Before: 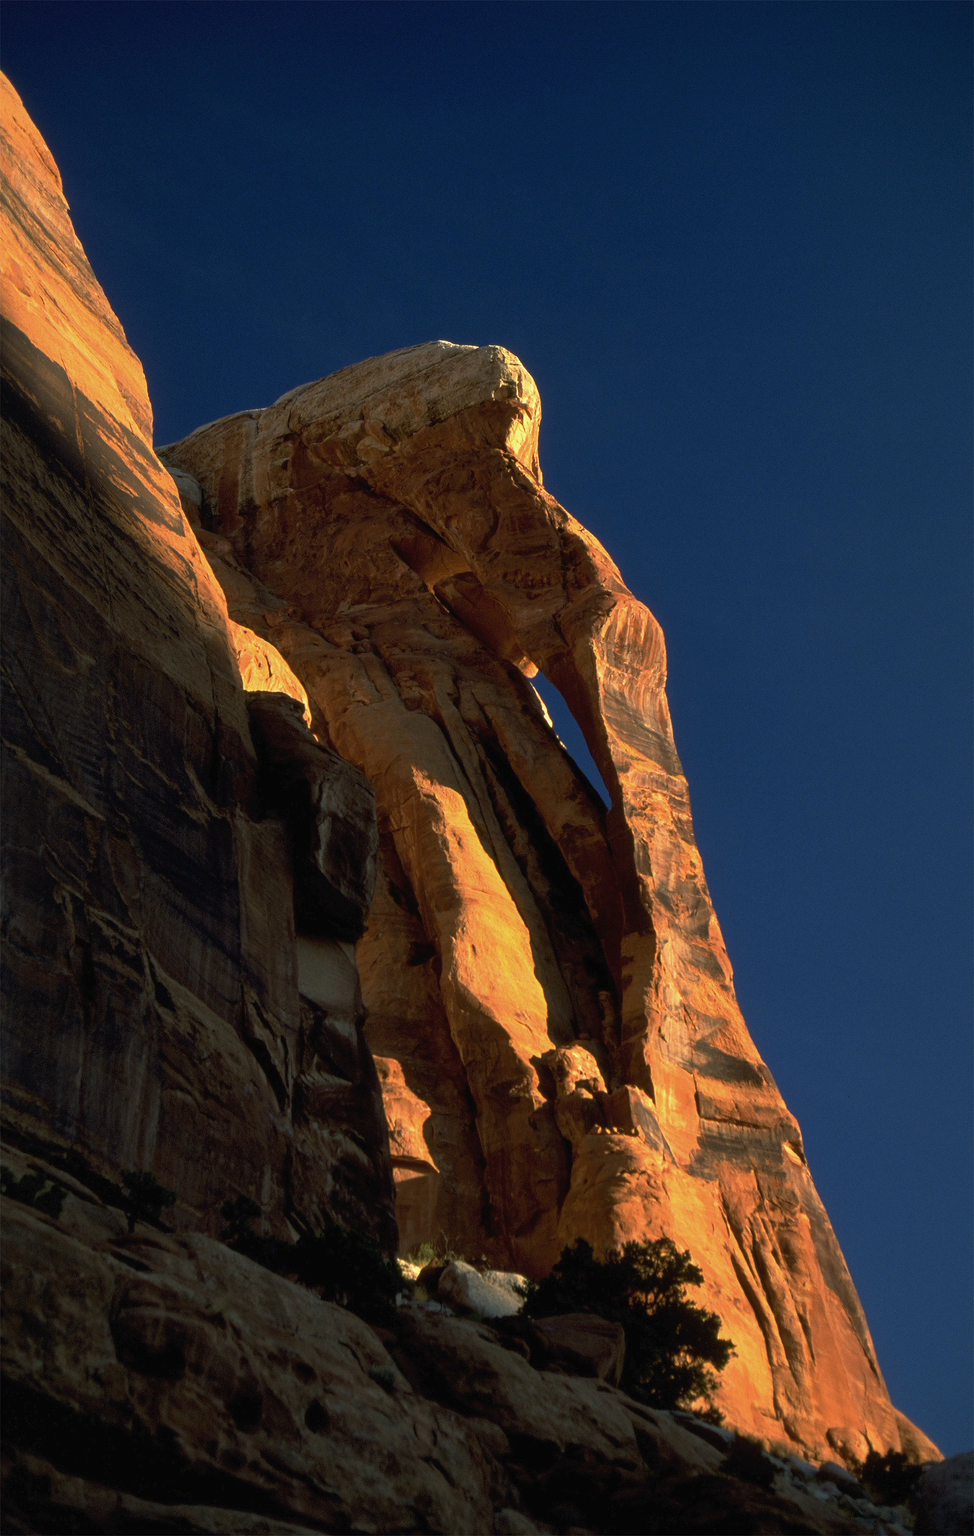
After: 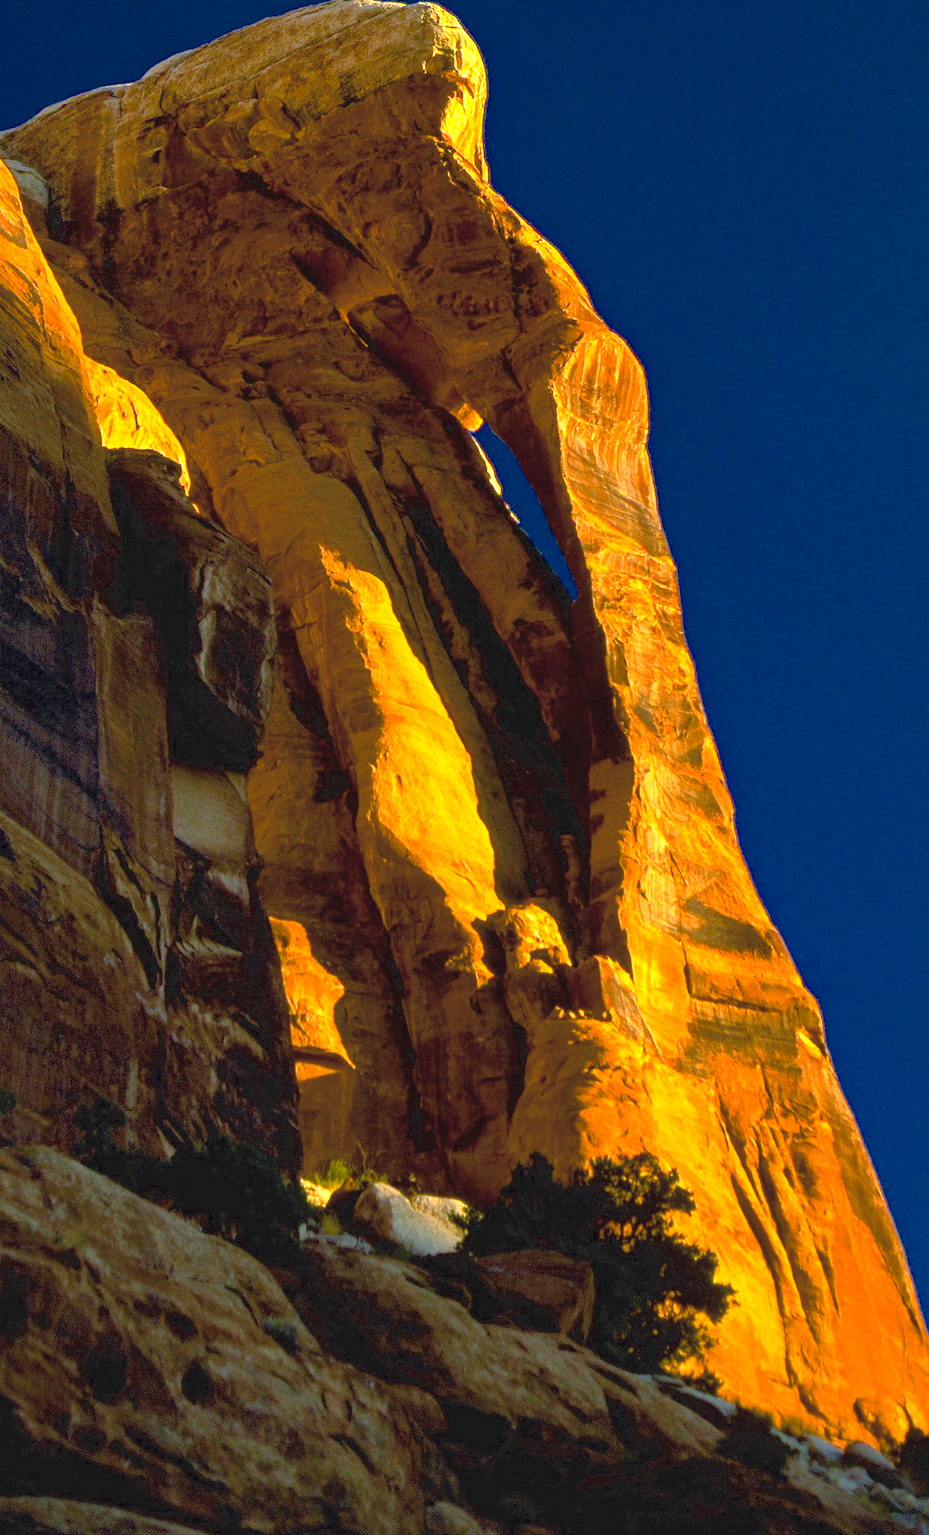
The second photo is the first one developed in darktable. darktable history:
contrast brightness saturation: contrast 0.099, brightness 0.311, saturation 0.136
color balance rgb: power › hue 328.21°, highlights gain › luminance 14.792%, linear chroma grading › global chroma 14.519%, perceptual saturation grading › global saturation 34.589%, perceptual saturation grading › highlights -29.834%, perceptual saturation grading › shadows 34.813%, saturation formula JzAzBz (2021)
exposure: exposure 0.584 EV, compensate highlight preservation false
crop: left 16.849%, top 22.386%, right 9.077%
